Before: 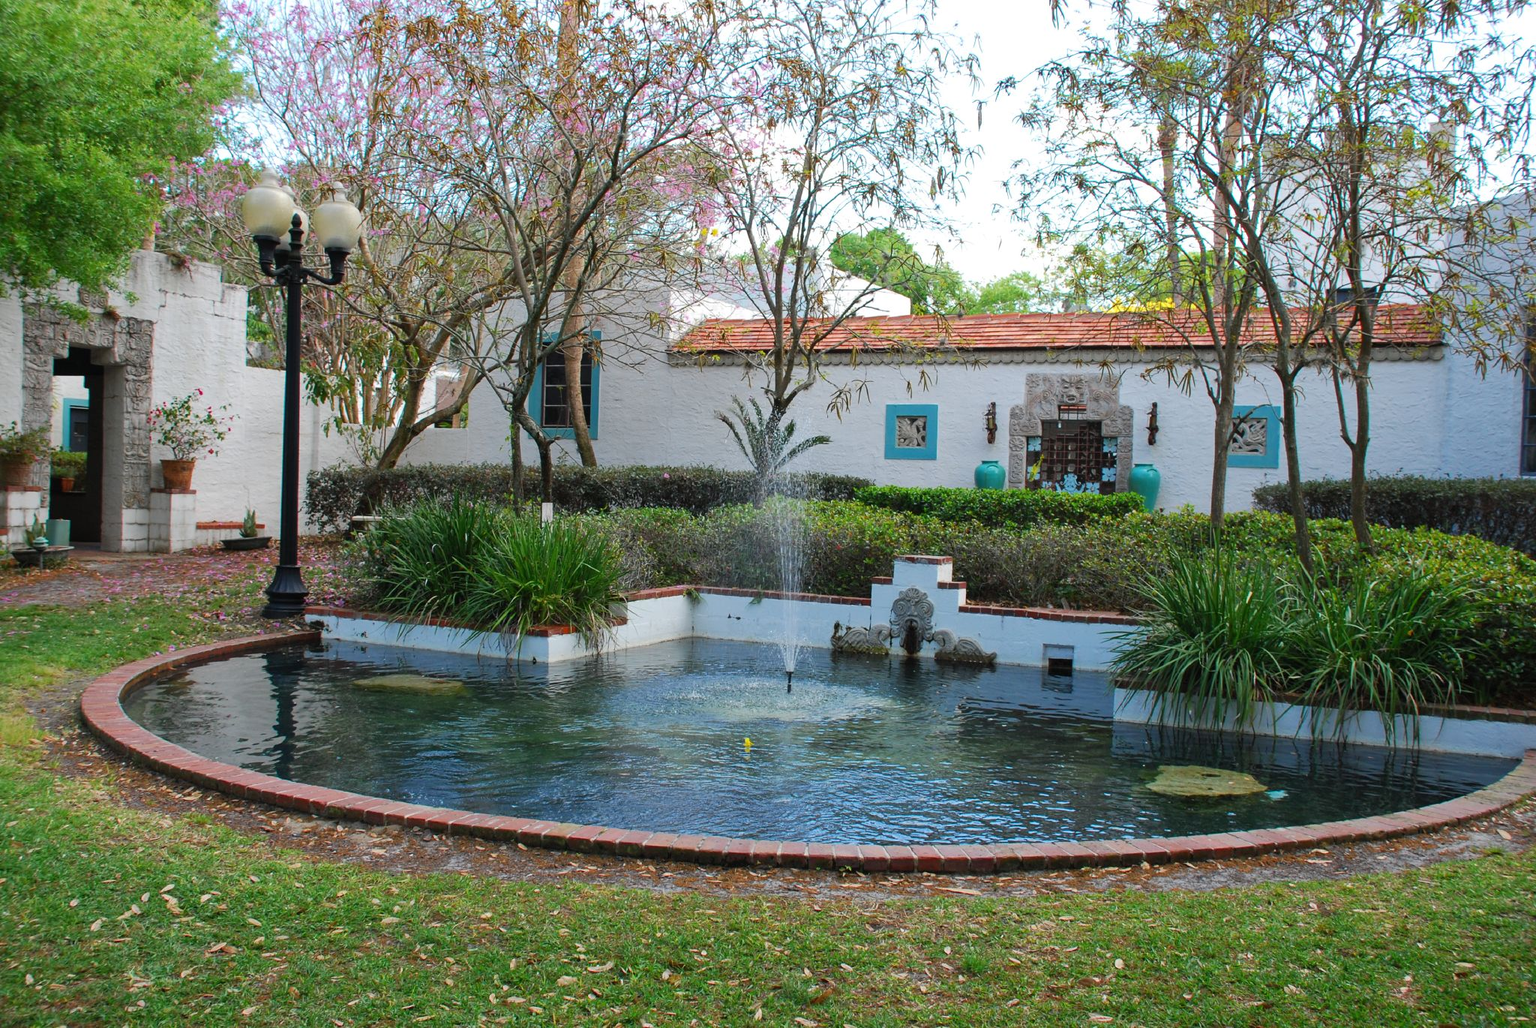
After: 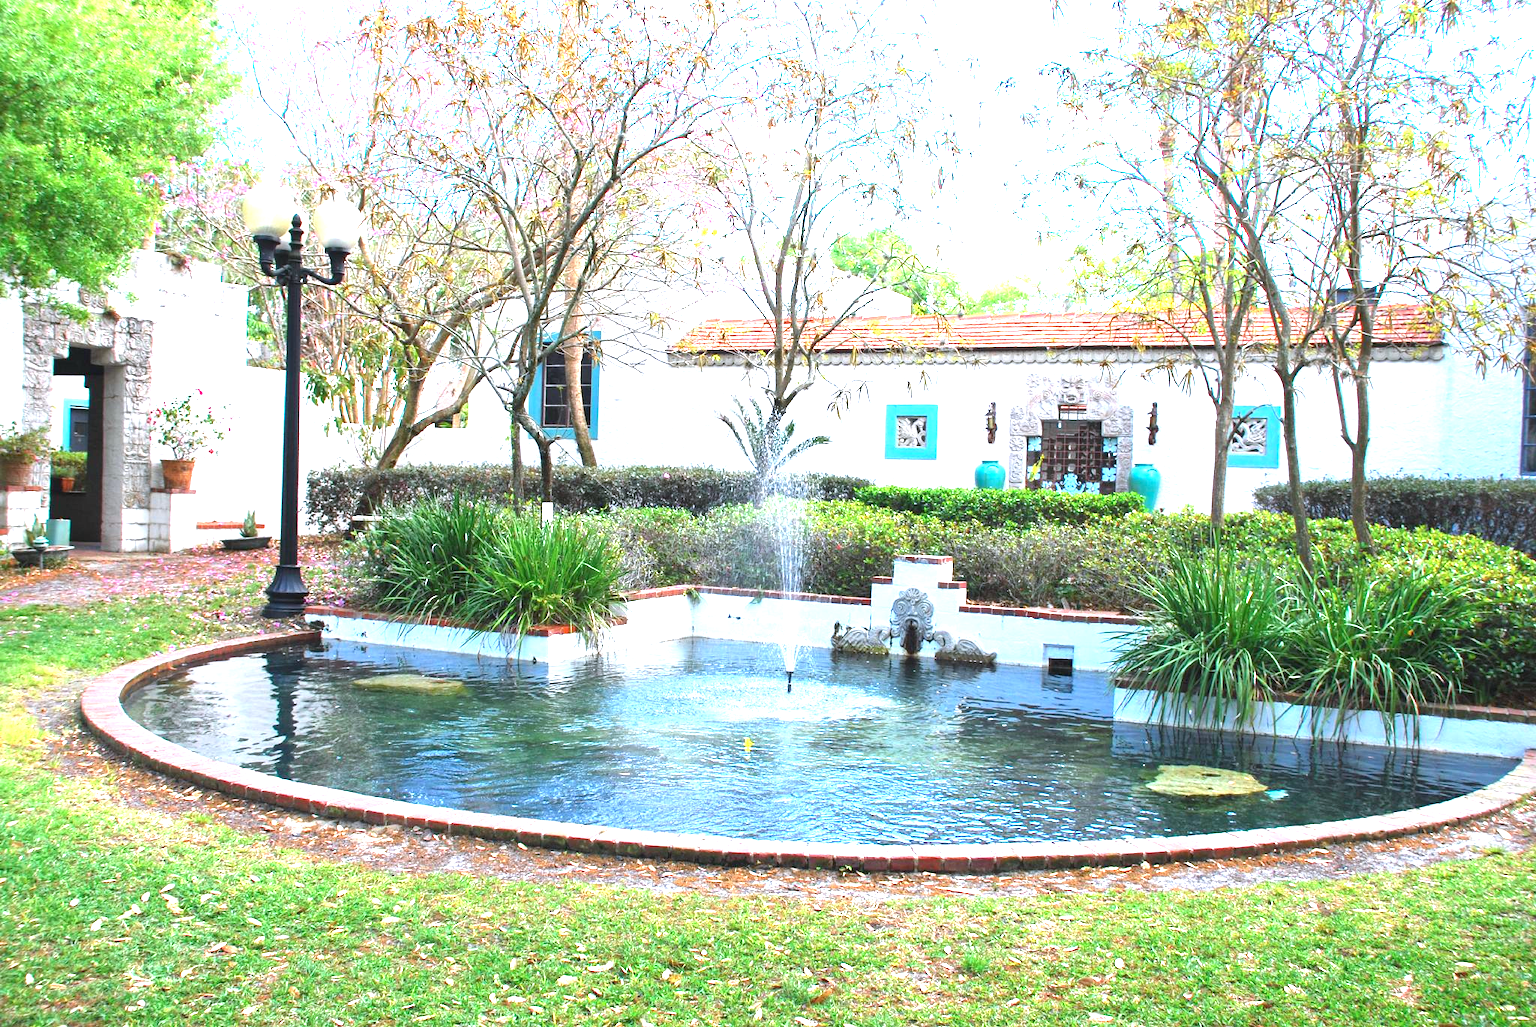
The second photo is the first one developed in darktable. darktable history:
color calibration: illuminant as shot in camera, x 0.358, y 0.373, temperature 4628.91 K
exposure: black level correction 0, exposure 2 EV, compensate highlight preservation false
